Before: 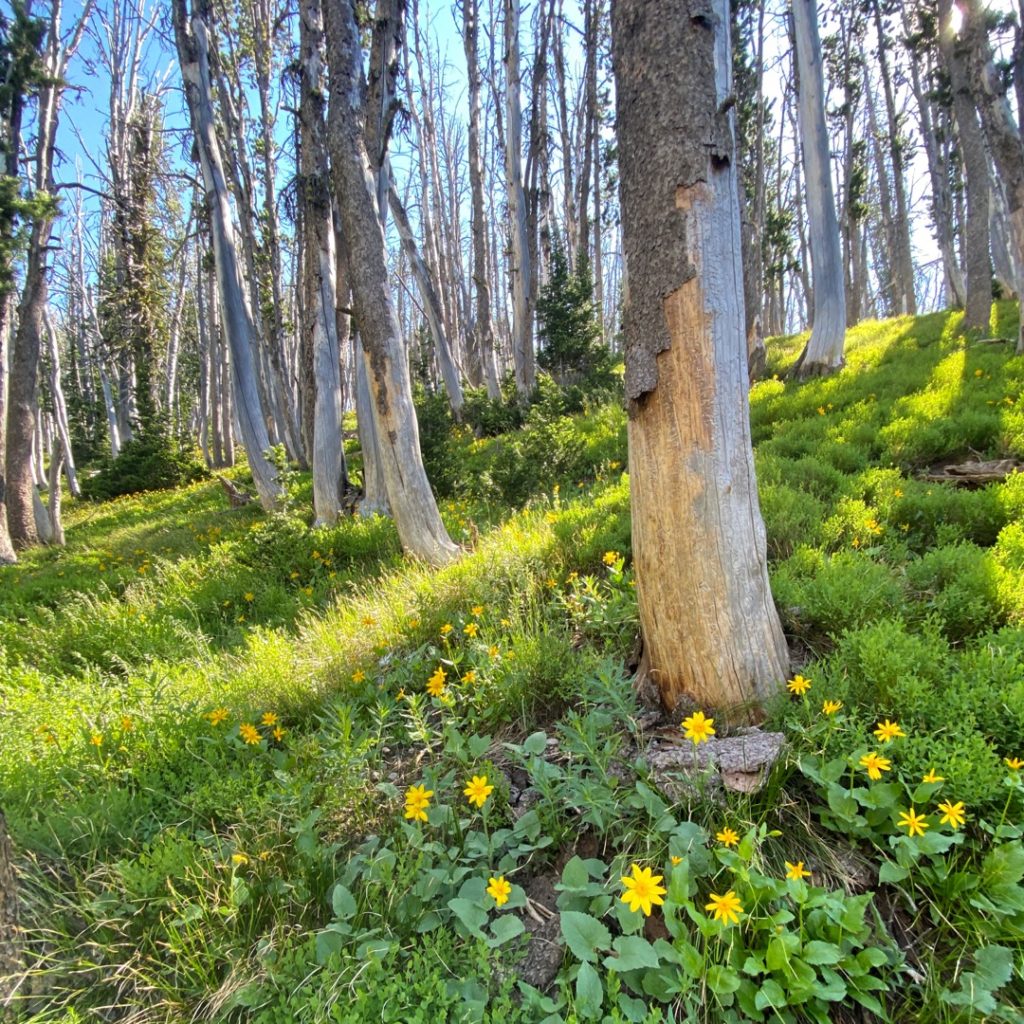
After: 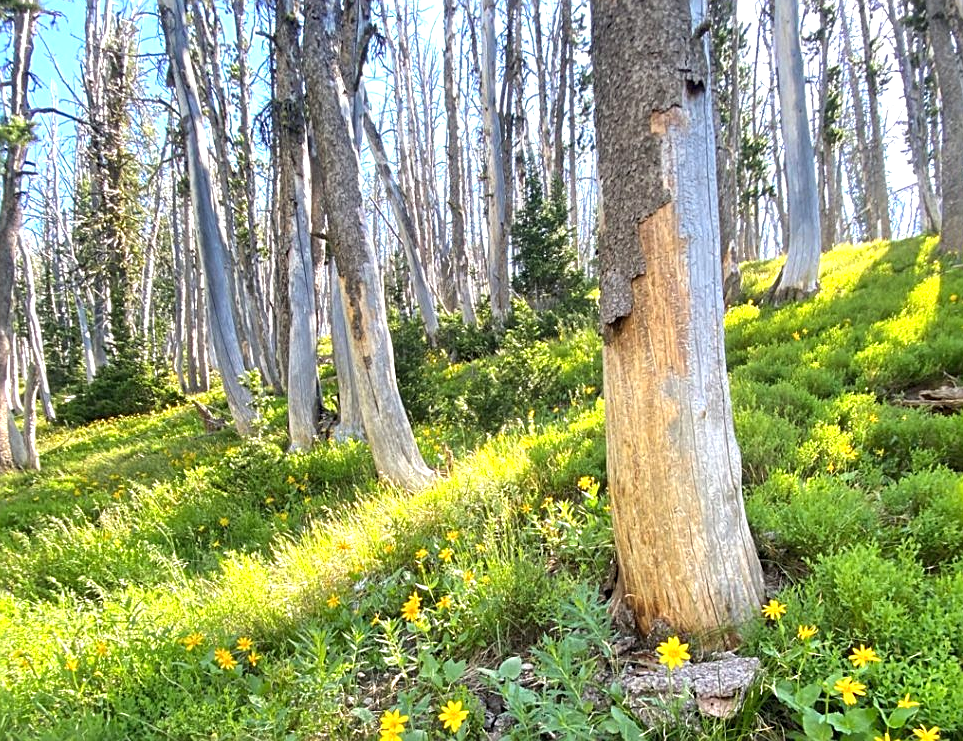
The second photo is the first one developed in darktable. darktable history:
tone equalizer: edges refinement/feathering 500, mask exposure compensation -1.57 EV, preserve details guided filter
exposure: exposure 0.69 EV, compensate highlight preservation false
sharpen: on, module defaults
crop: left 2.521%, top 7.367%, right 3.382%, bottom 20.244%
